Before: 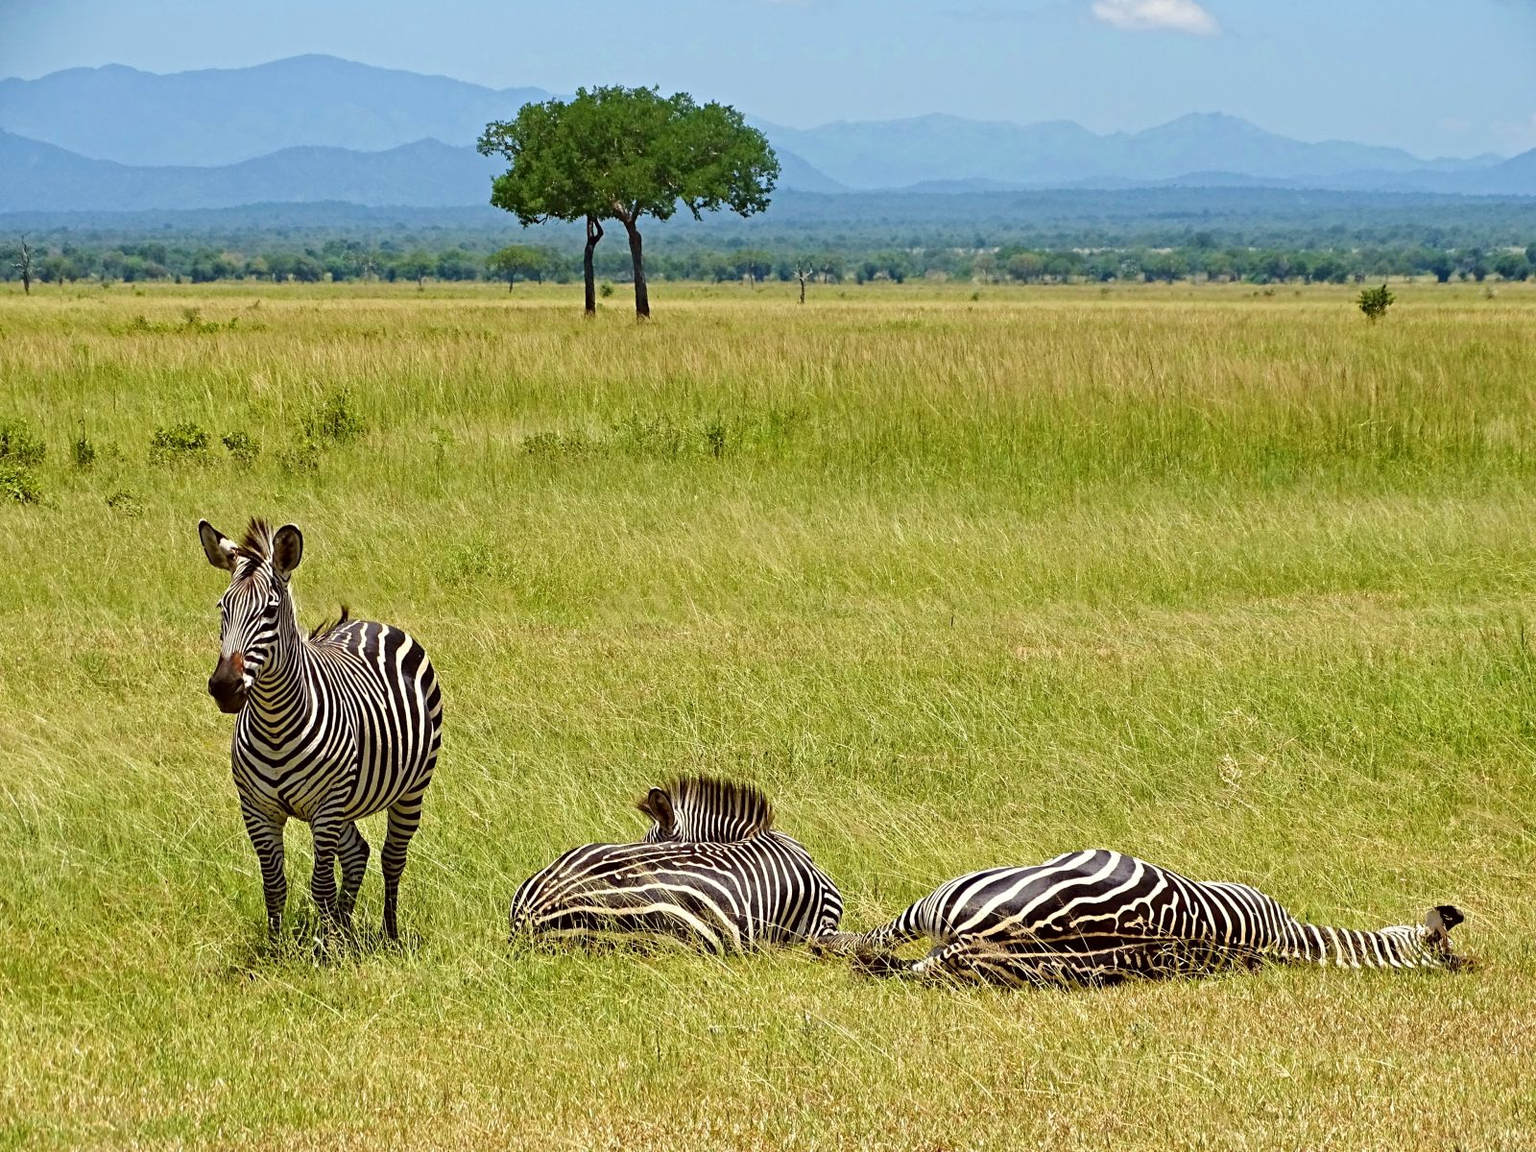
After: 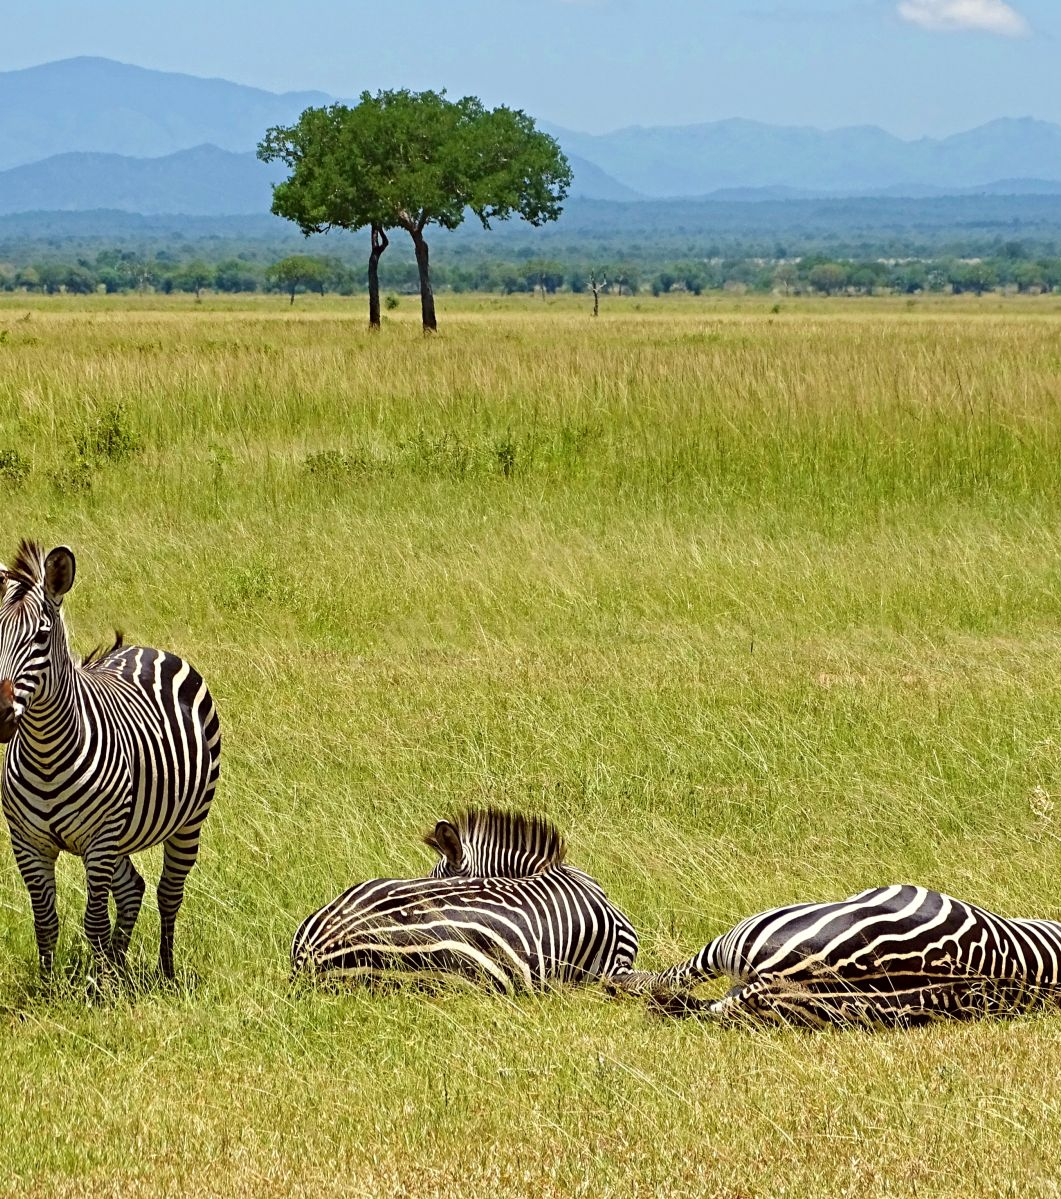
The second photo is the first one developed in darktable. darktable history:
crop and rotate: left 15.111%, right 18.514%
